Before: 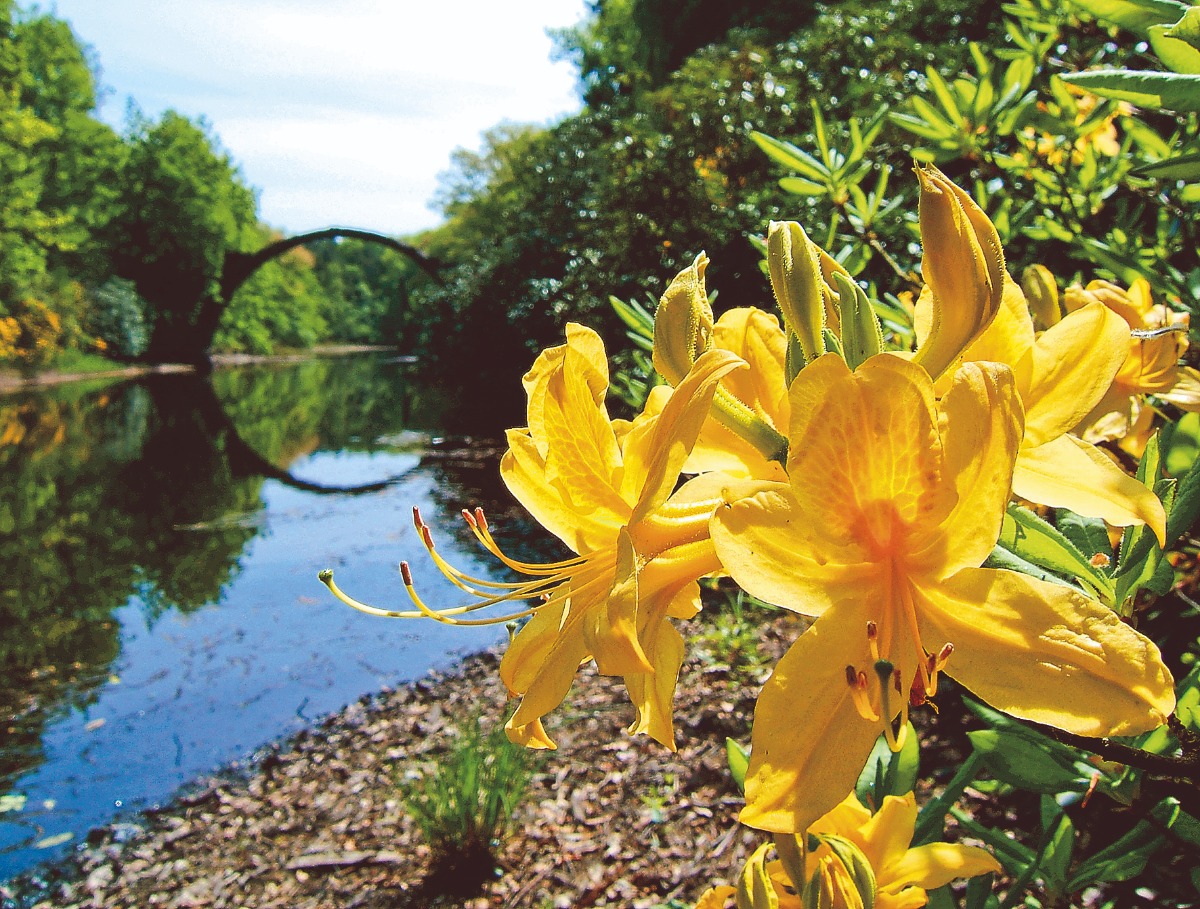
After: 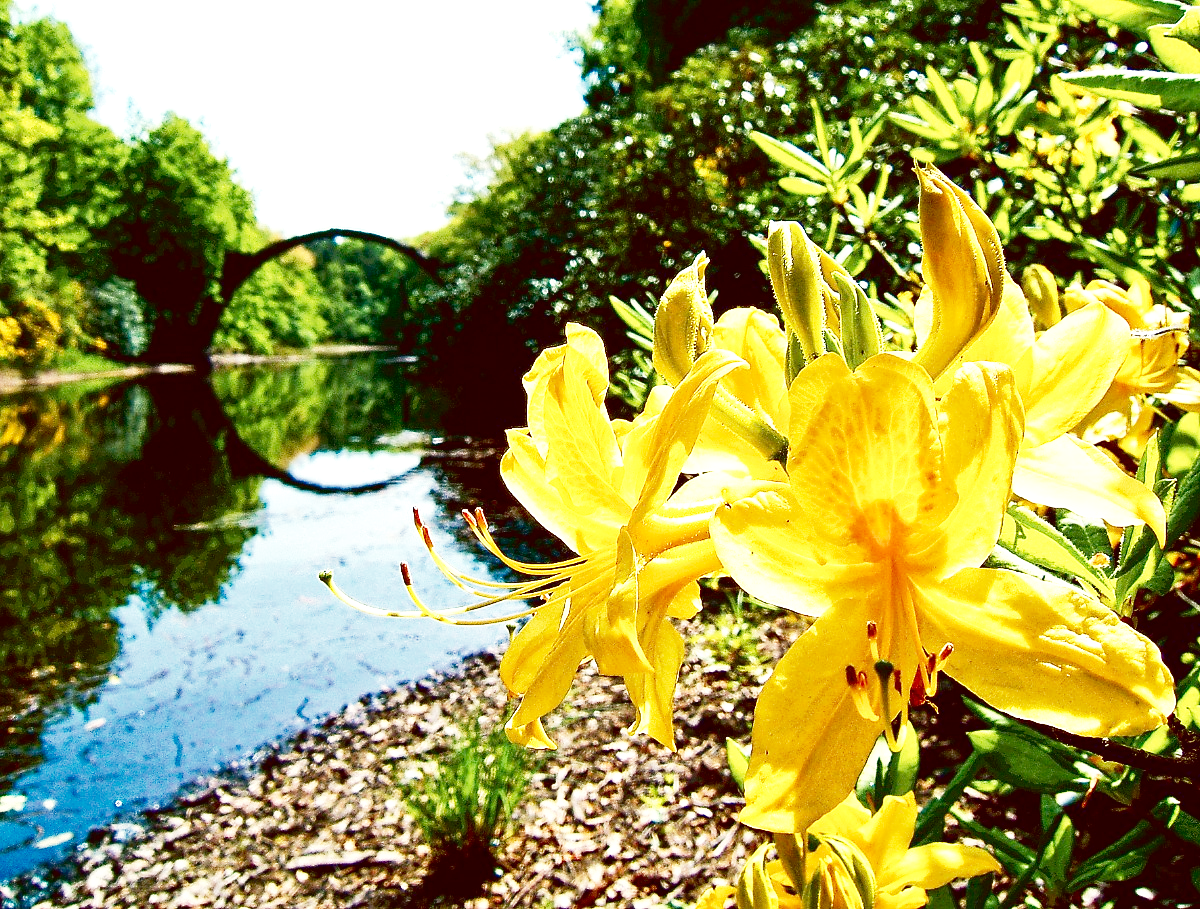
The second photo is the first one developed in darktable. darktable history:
color correction: highlights b* 3.05
exposure: exposure 0.779 EV, compensate exposure bias true, compensate highlight preservation false
base curve: curves: ch0 [(0, 0) (0.032, 0.037) (0.105, 0.228) (0.435, 0.76) (0.856, 0.983) (1, 1)], preserve colors none
contrast brightness saturation: contrast 0.085, brightness -0.595, saturation 0.166
